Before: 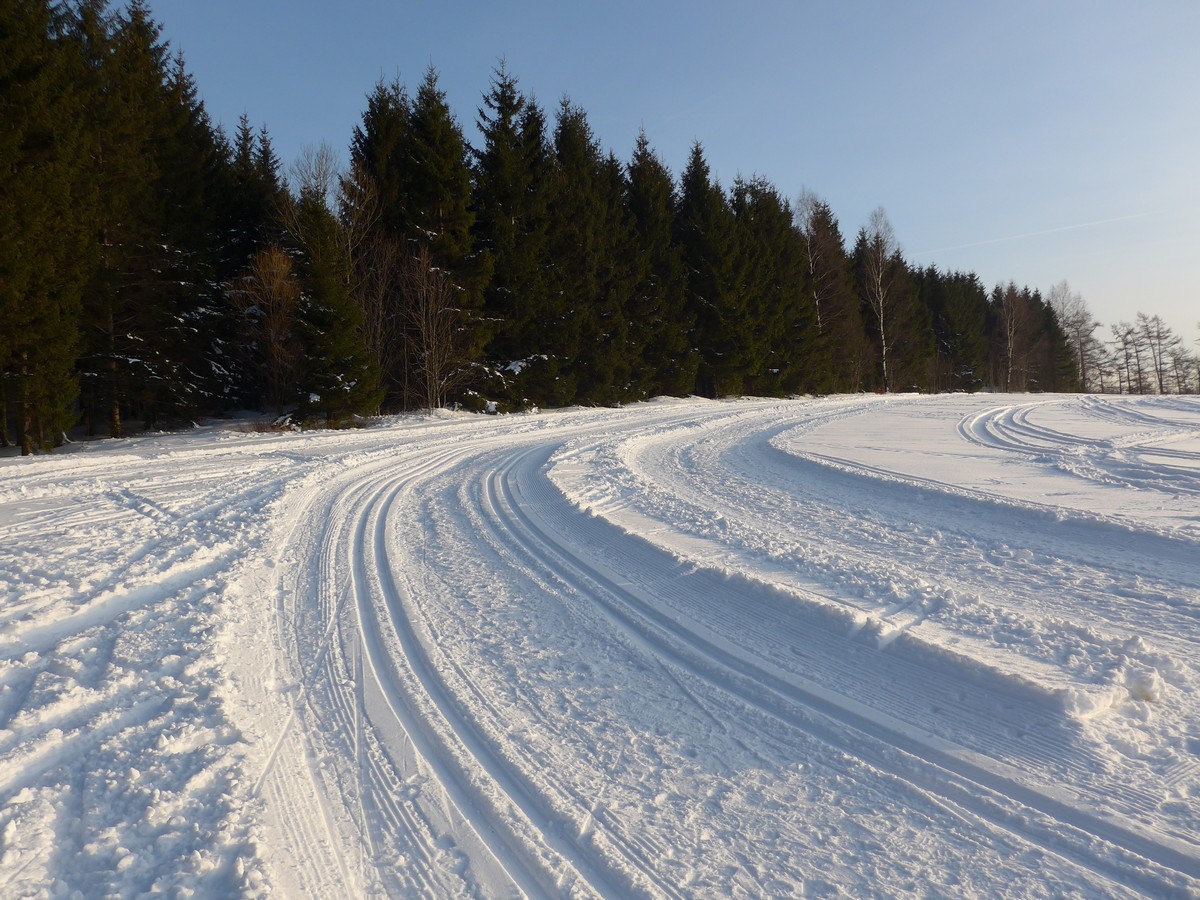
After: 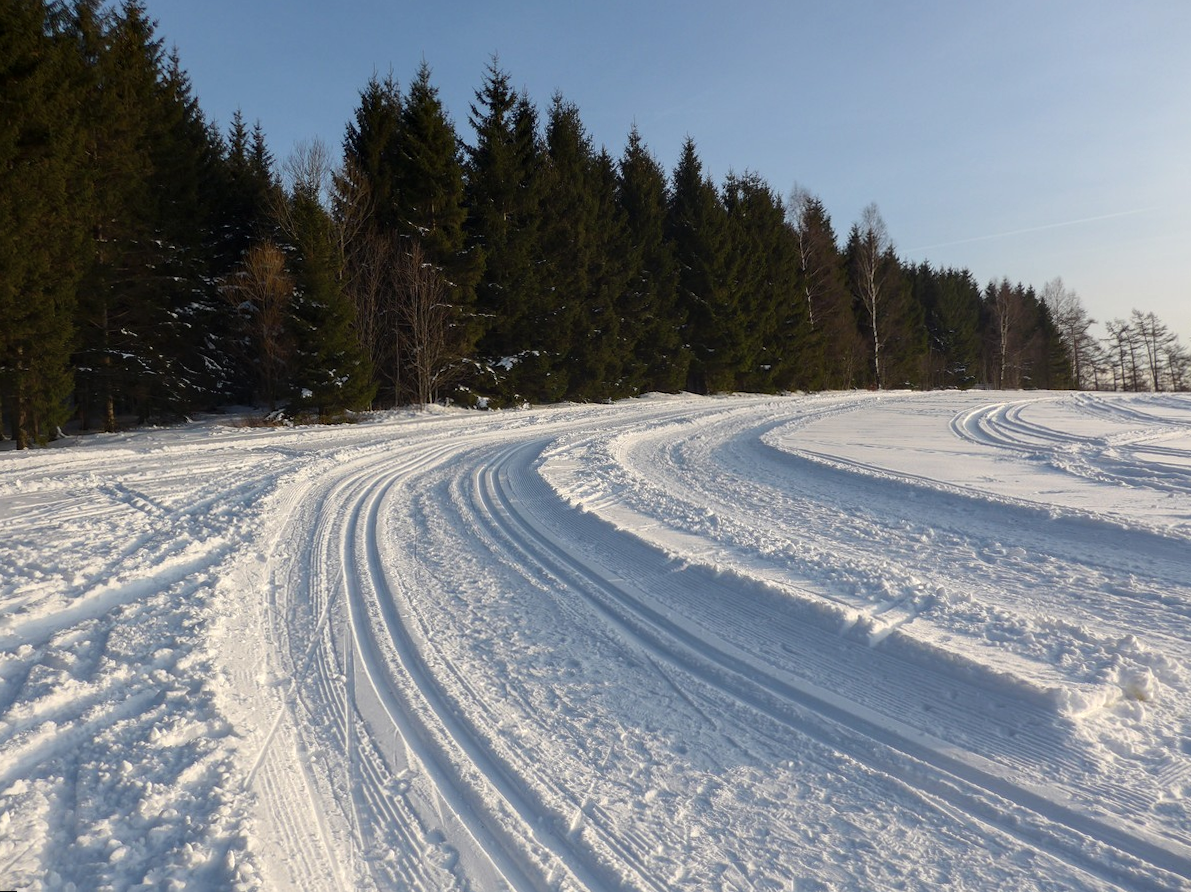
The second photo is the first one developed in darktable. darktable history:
local contrast: on, module defaults
tone equalizer: on, module defaults
rotate and perspective: rotation 0.192°, lens shift (horizontal) -0.015, crop left 0.005, crop right 0.996, crop top 0.006, crop bottom 0.99
contrast equalizer: y [[0.5 ×6], [0.5 ×6], [0.5, 0.5, 0.501, 0.545, 0.707, 0.863], [0 ×6], [0 ×6]]
